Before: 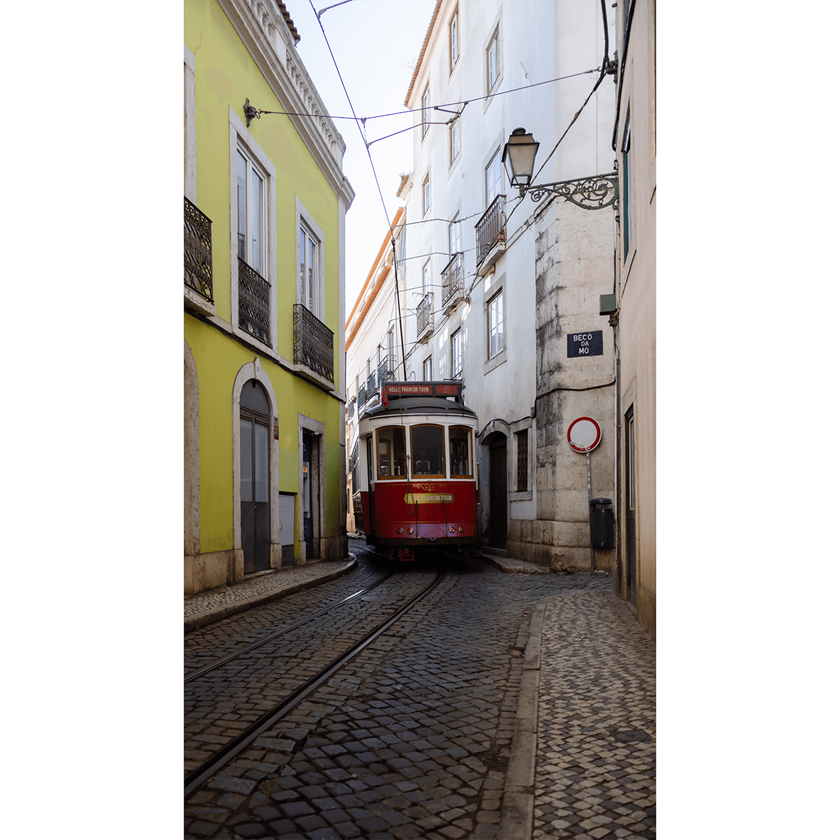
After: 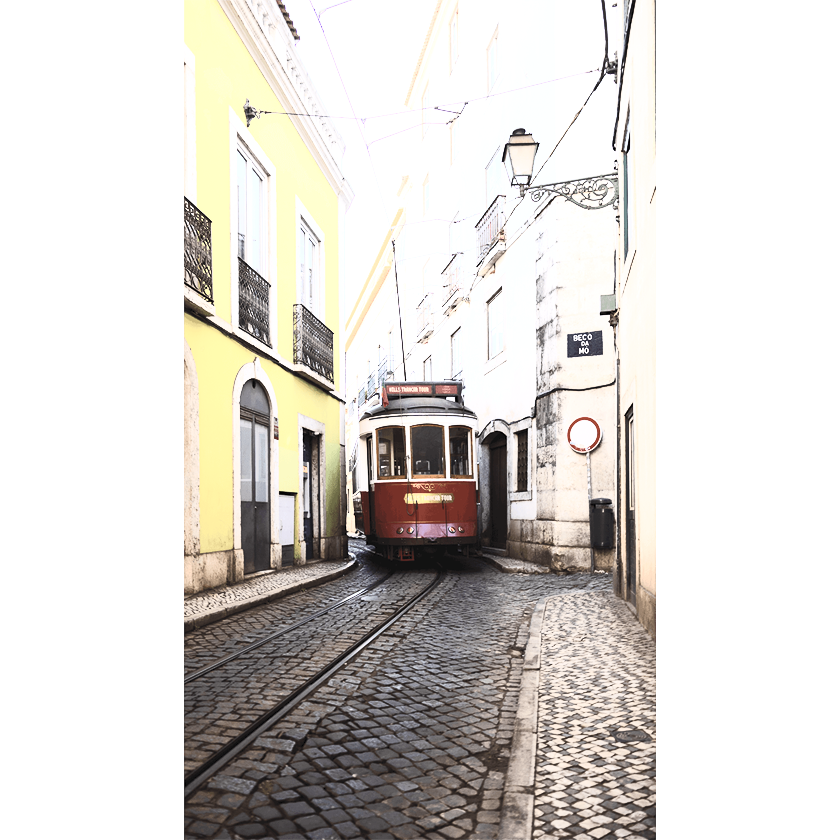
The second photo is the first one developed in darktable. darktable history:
contrast brightness saturation: contrast 0.57, brightness 0.57, saturation -0.34
exposure: exposure 1.16 EV, compensate exposure bias true, compensate highlight preservation false
